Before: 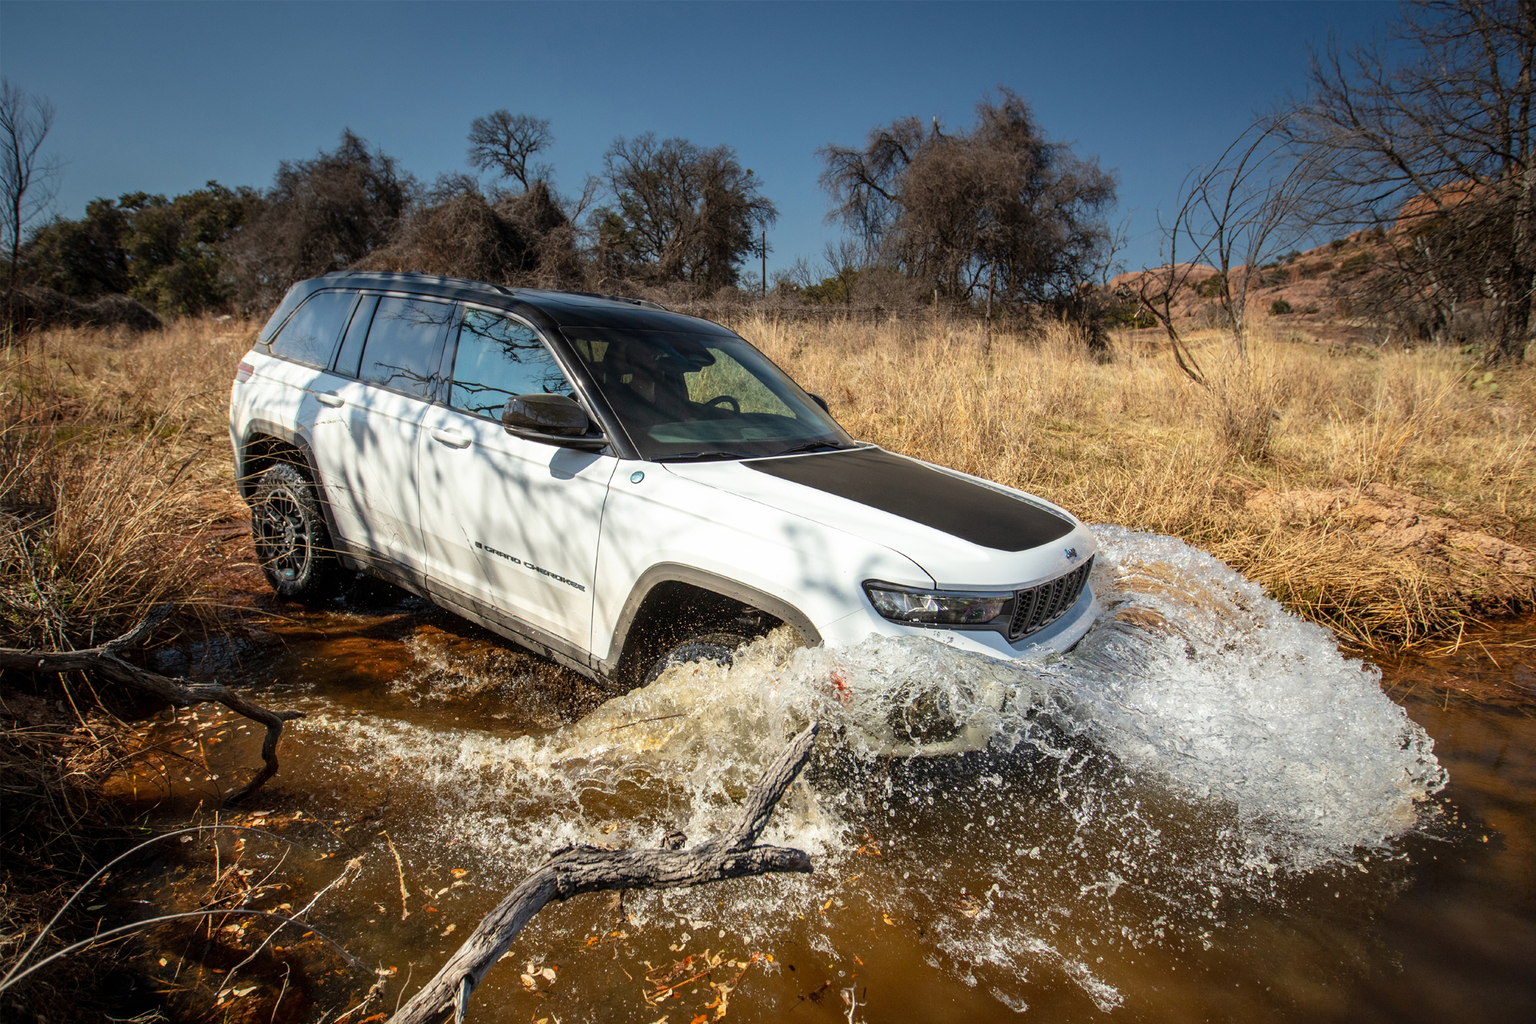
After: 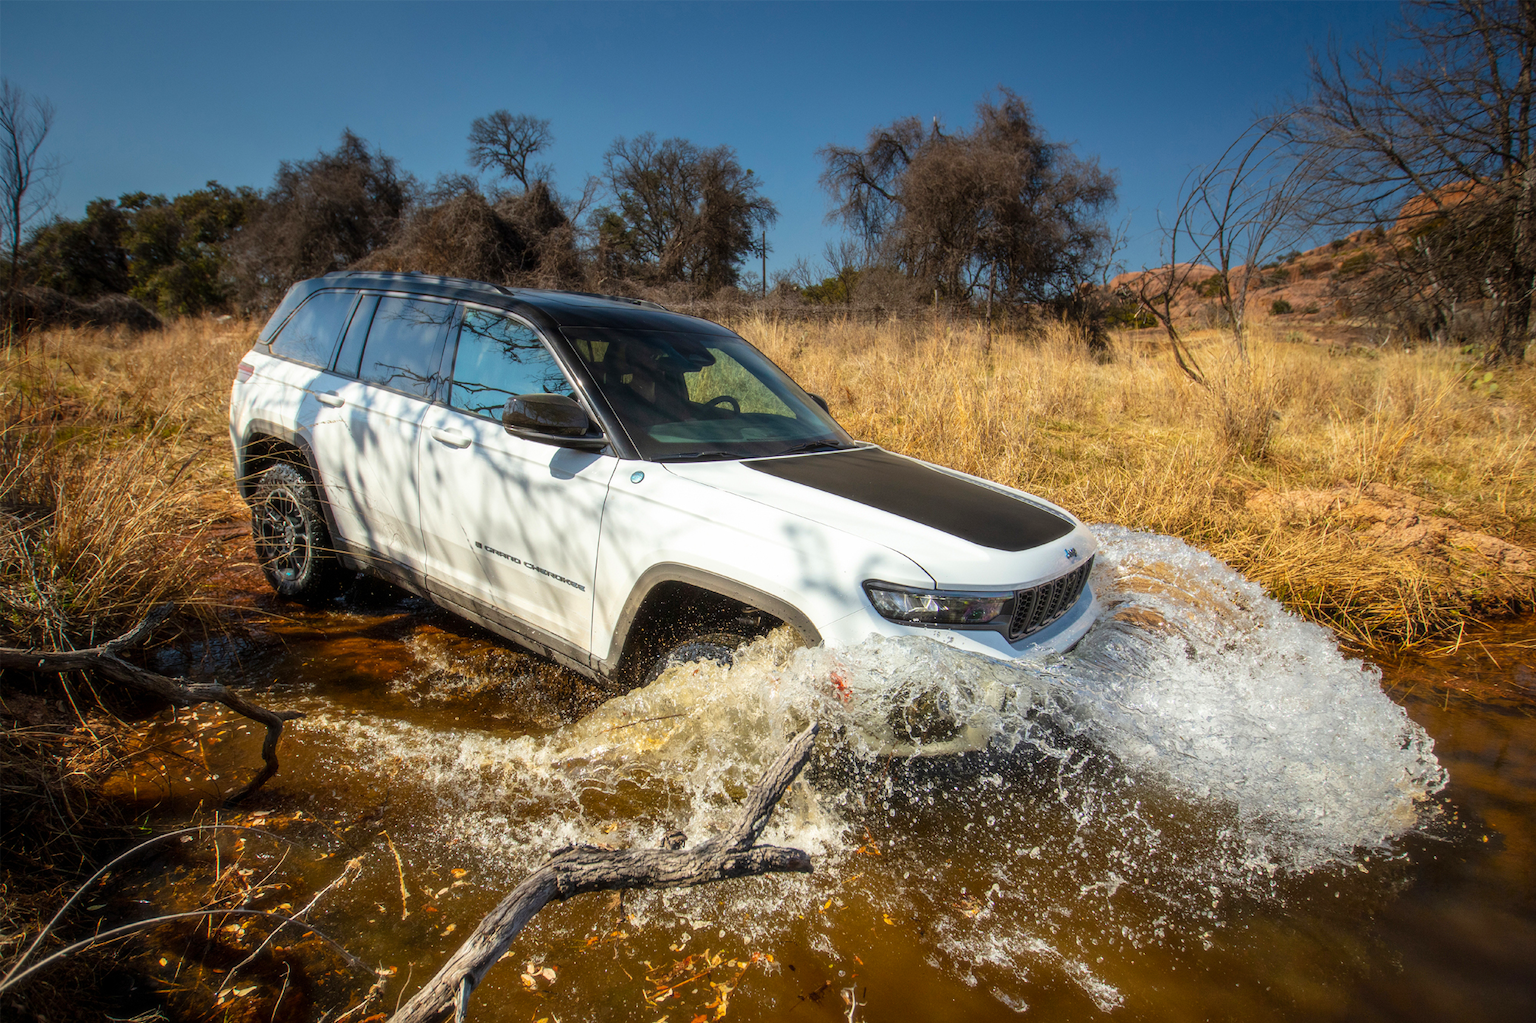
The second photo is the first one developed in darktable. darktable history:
color balance rgb: perceptual saturation grading › global saturation 25%, global vibrance 20%
soften: size 10%, saturation 50%, brightness 0.2 EV, mix 10%
